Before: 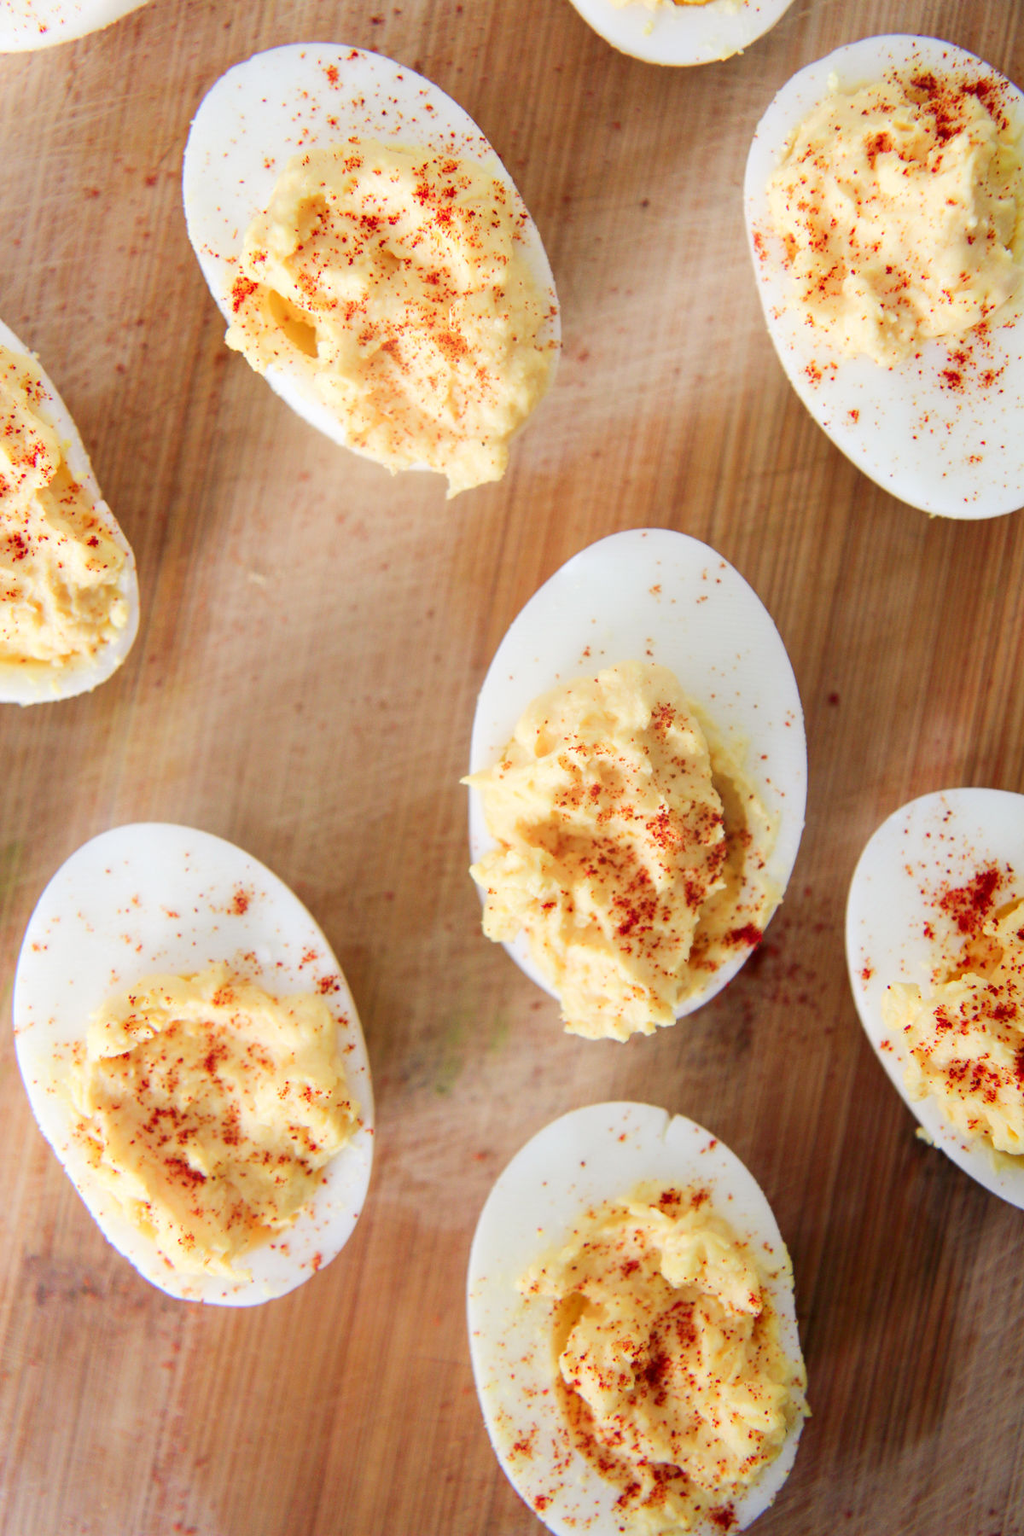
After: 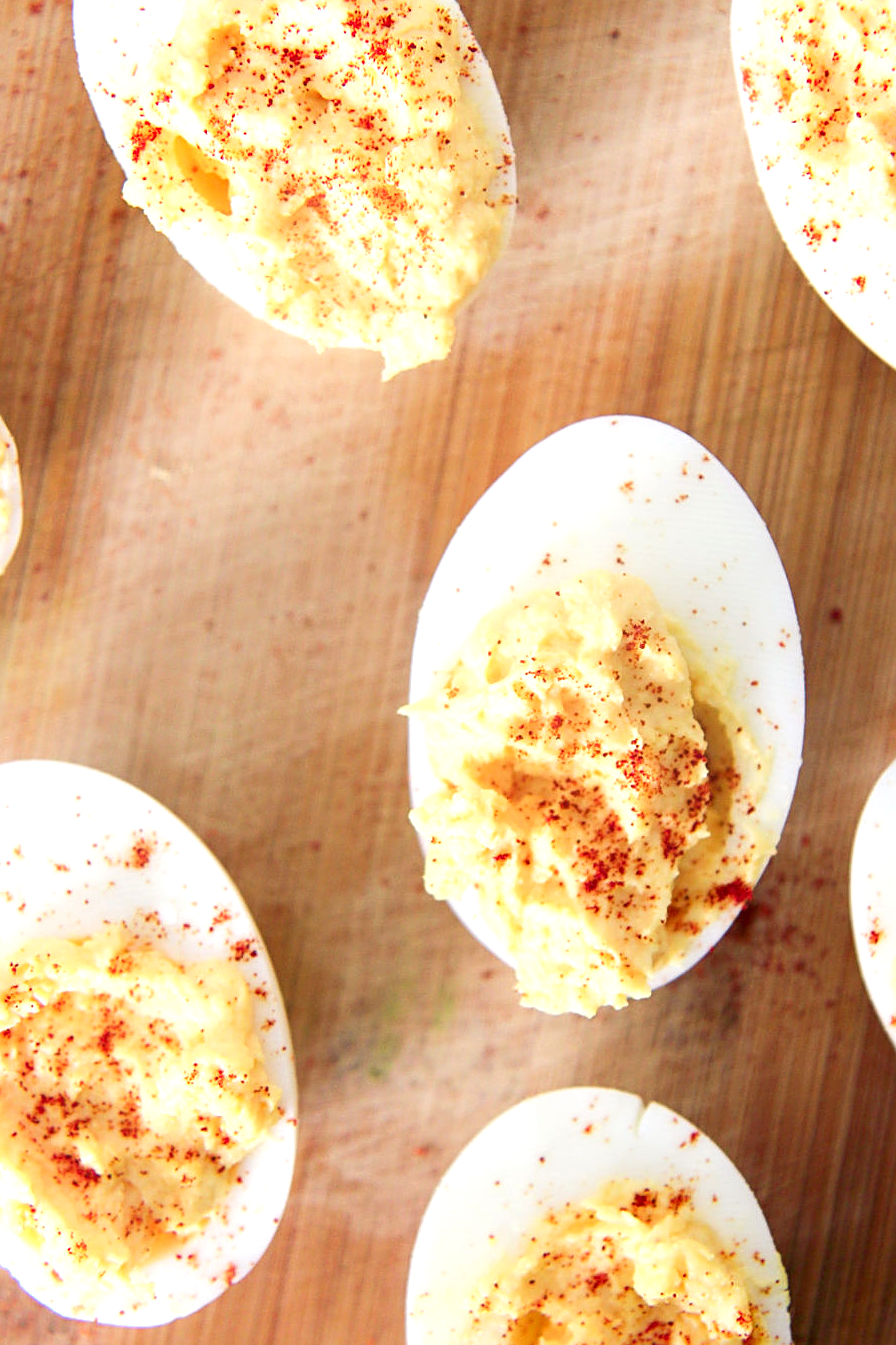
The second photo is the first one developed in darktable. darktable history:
crop and rotate: left 11.831%, top 11.346%, right 13.429%, bottom 13.899%
sharpen: on, module defaults
exposure: black level correction 0.001, exposure 0.5 EV, compensate exposure bias true, compensate highlight preservation false
